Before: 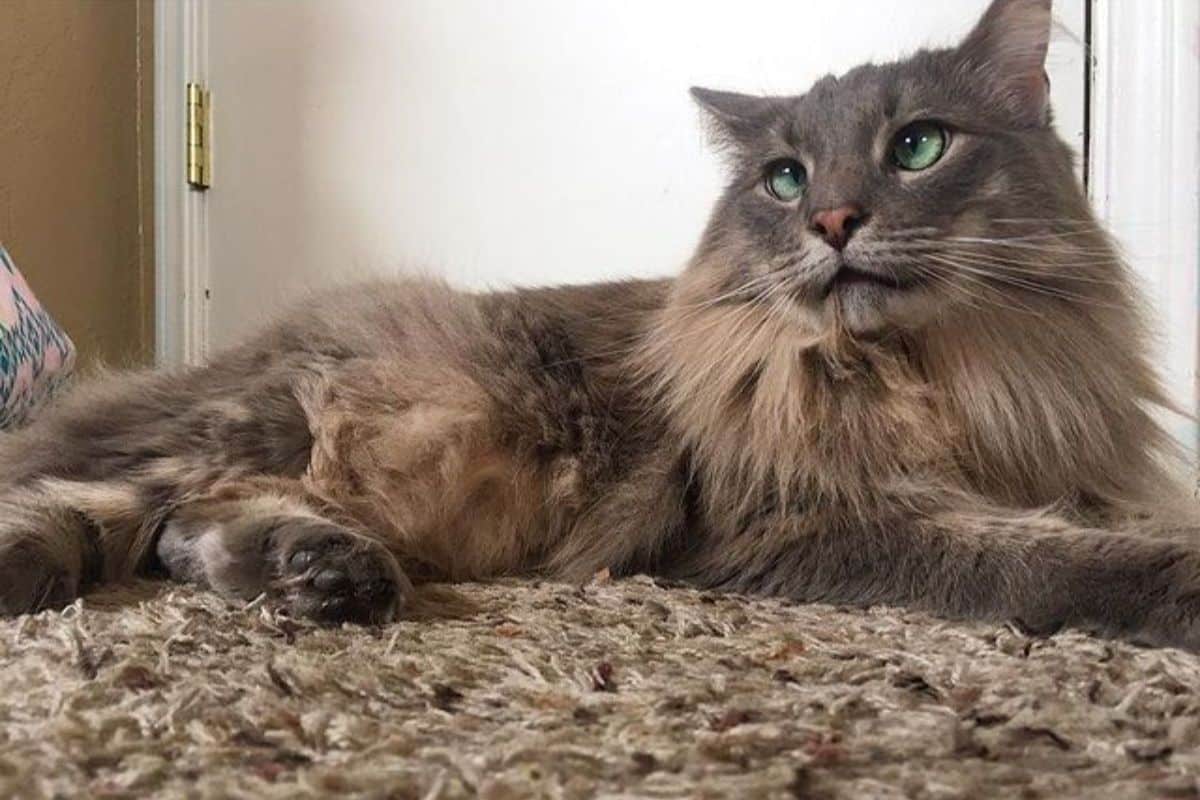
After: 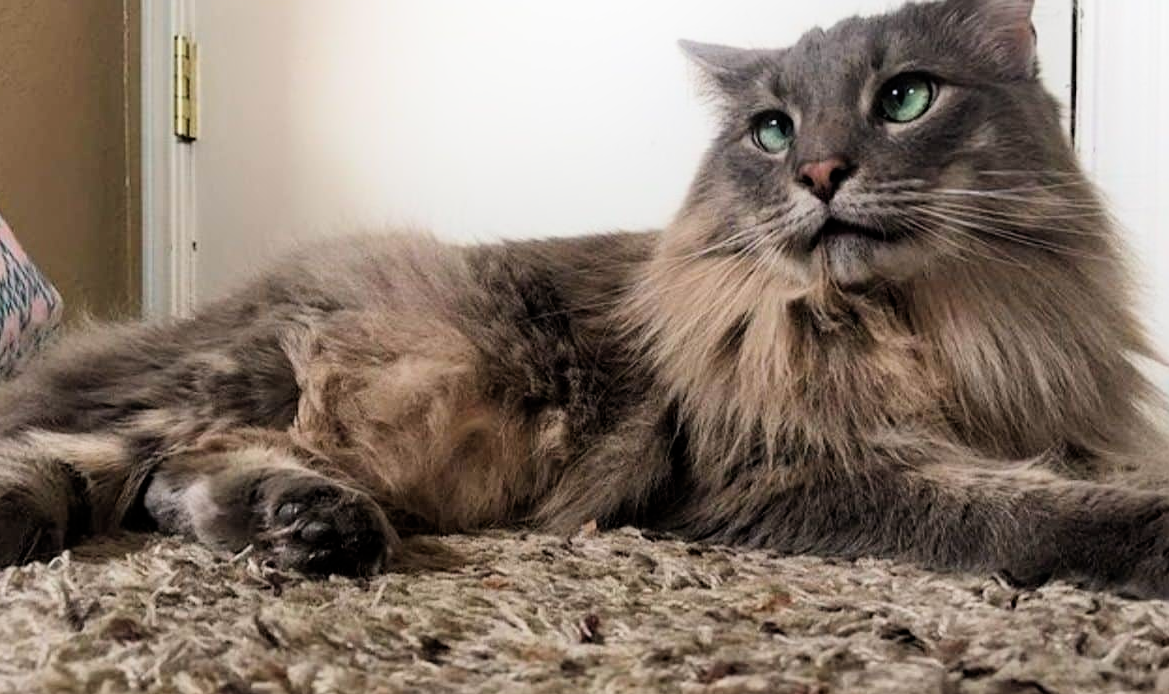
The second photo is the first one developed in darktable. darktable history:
filmic rgb: middle gray luminance 12.7%, black relative exposure -10.15 EV, white relative exposure 3.47 EV, threshold 5.98 EV, target black luminance 0%, hardness 5.76, latitude 44.75%, contrast 1.234, highlights saturation mix 4.27%, shadows ↔ highlights balance 26.39%, contrast in shadows safe, enable highlight reconstruction true
shadows and highlights: highlights 69.44, soften with gaussian
crop: left 1.147%, top 6.101%, right 1.372%, bottom 7.044%
